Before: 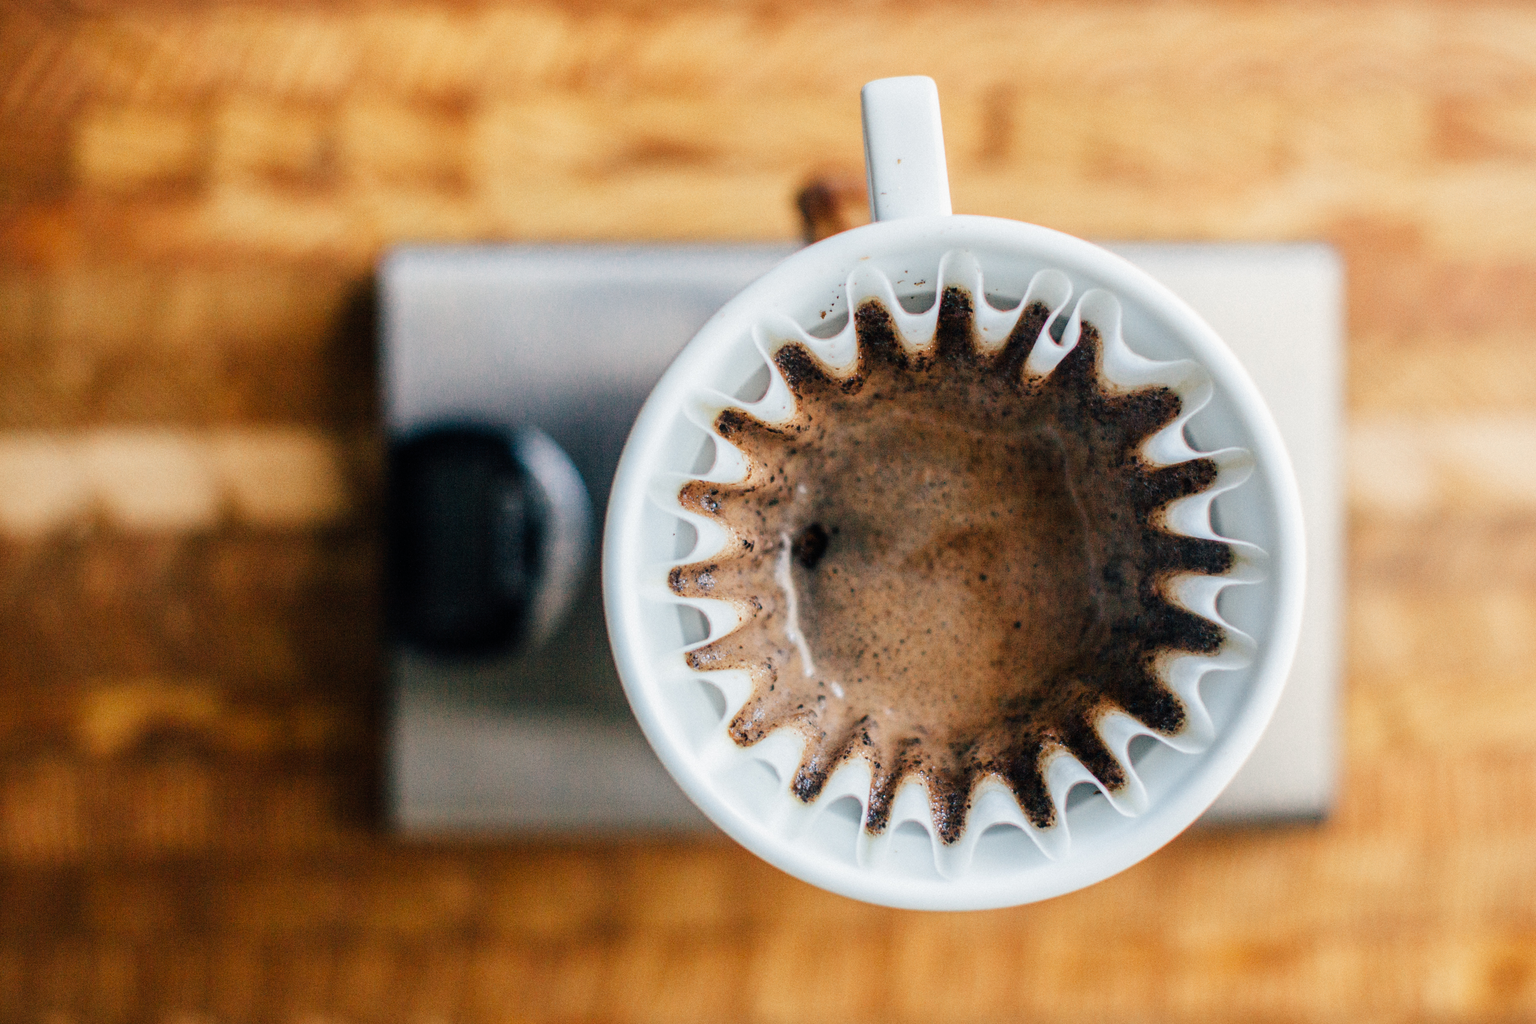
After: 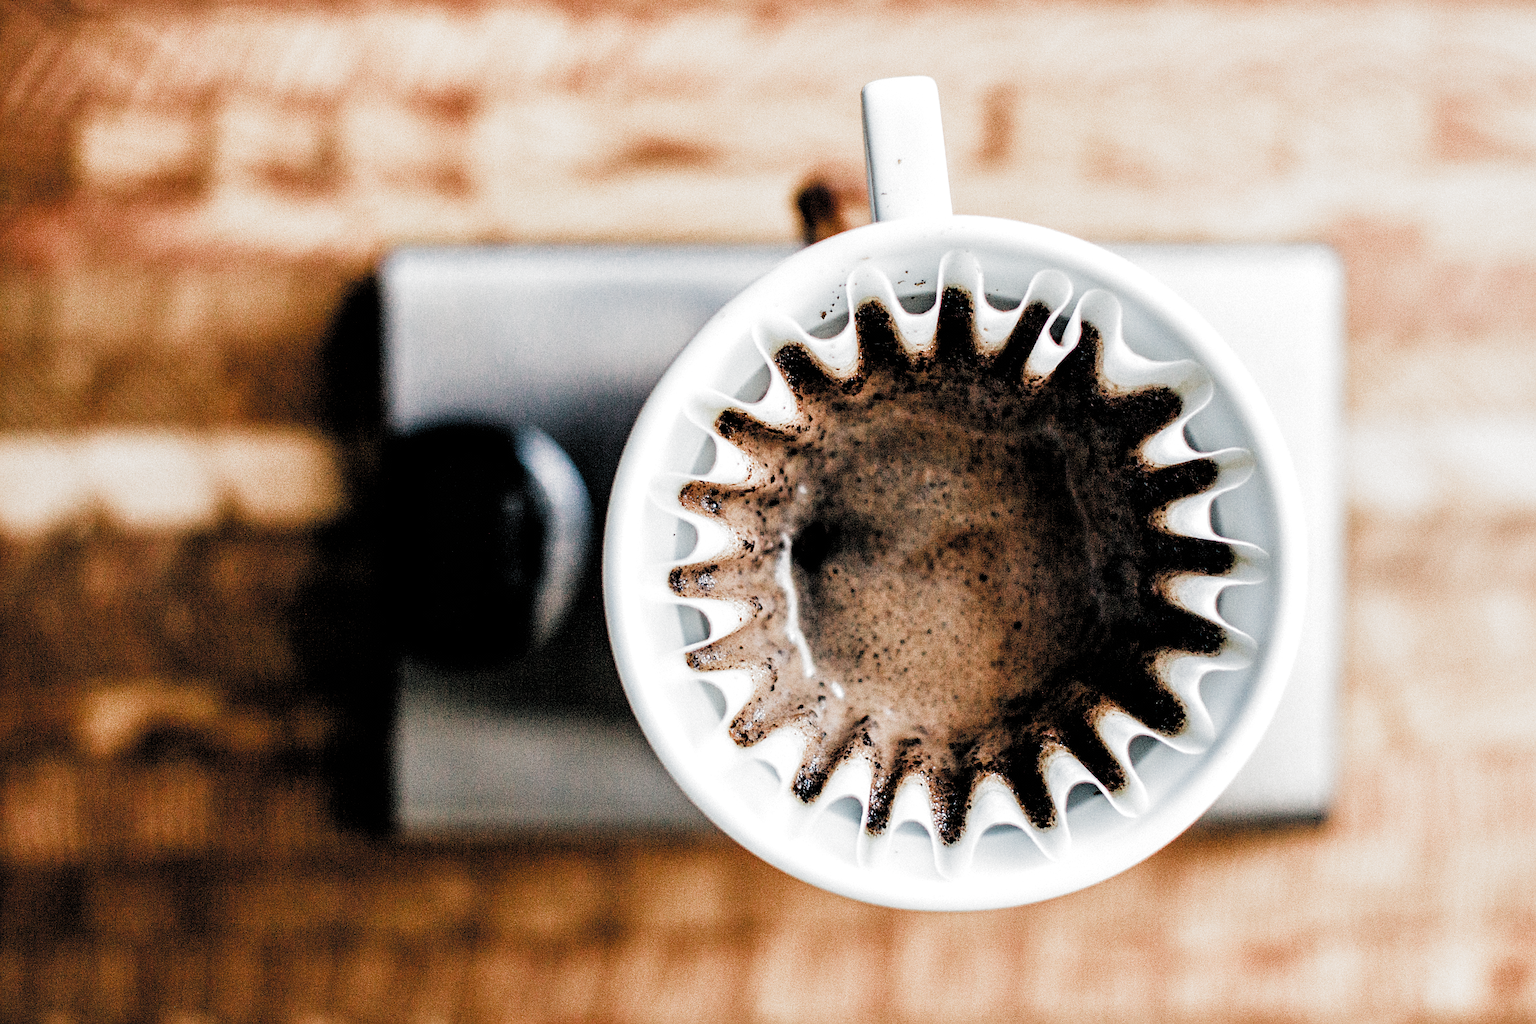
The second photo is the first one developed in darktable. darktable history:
sharpen: radius 3.093
contrast equalizer: octaves 7, y [[0.6 ×6], [0.55 ×6], [0 ×6], [0 ×6], [0 ×6]], mix 0.547
filmic rgb: black relative exposure -3.48 EV, white relative exposure 2.26 EV, threshold 3.03 EV, hardness 3.41, color science v5 (2021), contrast in shadows safe, contrast in highlights safe, enable highlight reconstruction true
